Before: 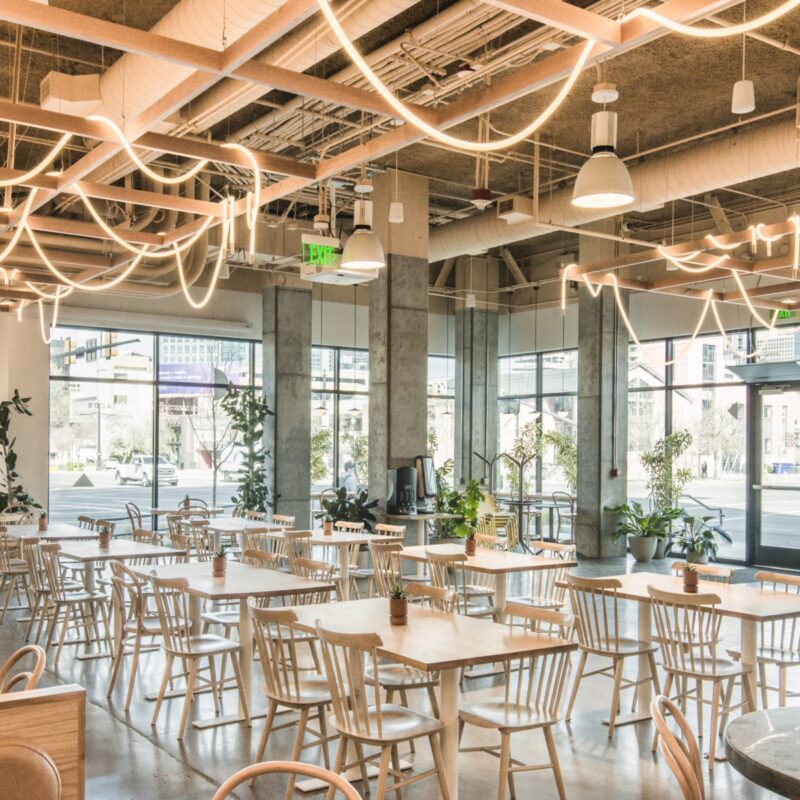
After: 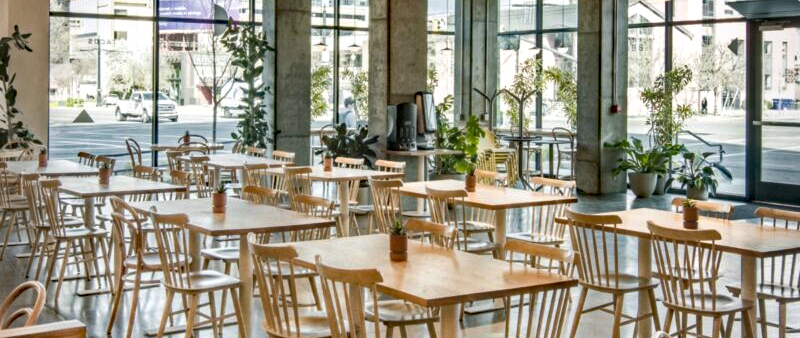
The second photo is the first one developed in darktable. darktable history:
crop: top 45.54%, bottom 12.159%
vignetting: brightness -0.348, unbound false
haze removal: strength 0.527, distance 0.924, compatibility mode true, adaptive false
shadows and highlights: radius 168.32, shadows 27.21, white point adjustment 3.03, highlights -67.93, soften with gaussian
